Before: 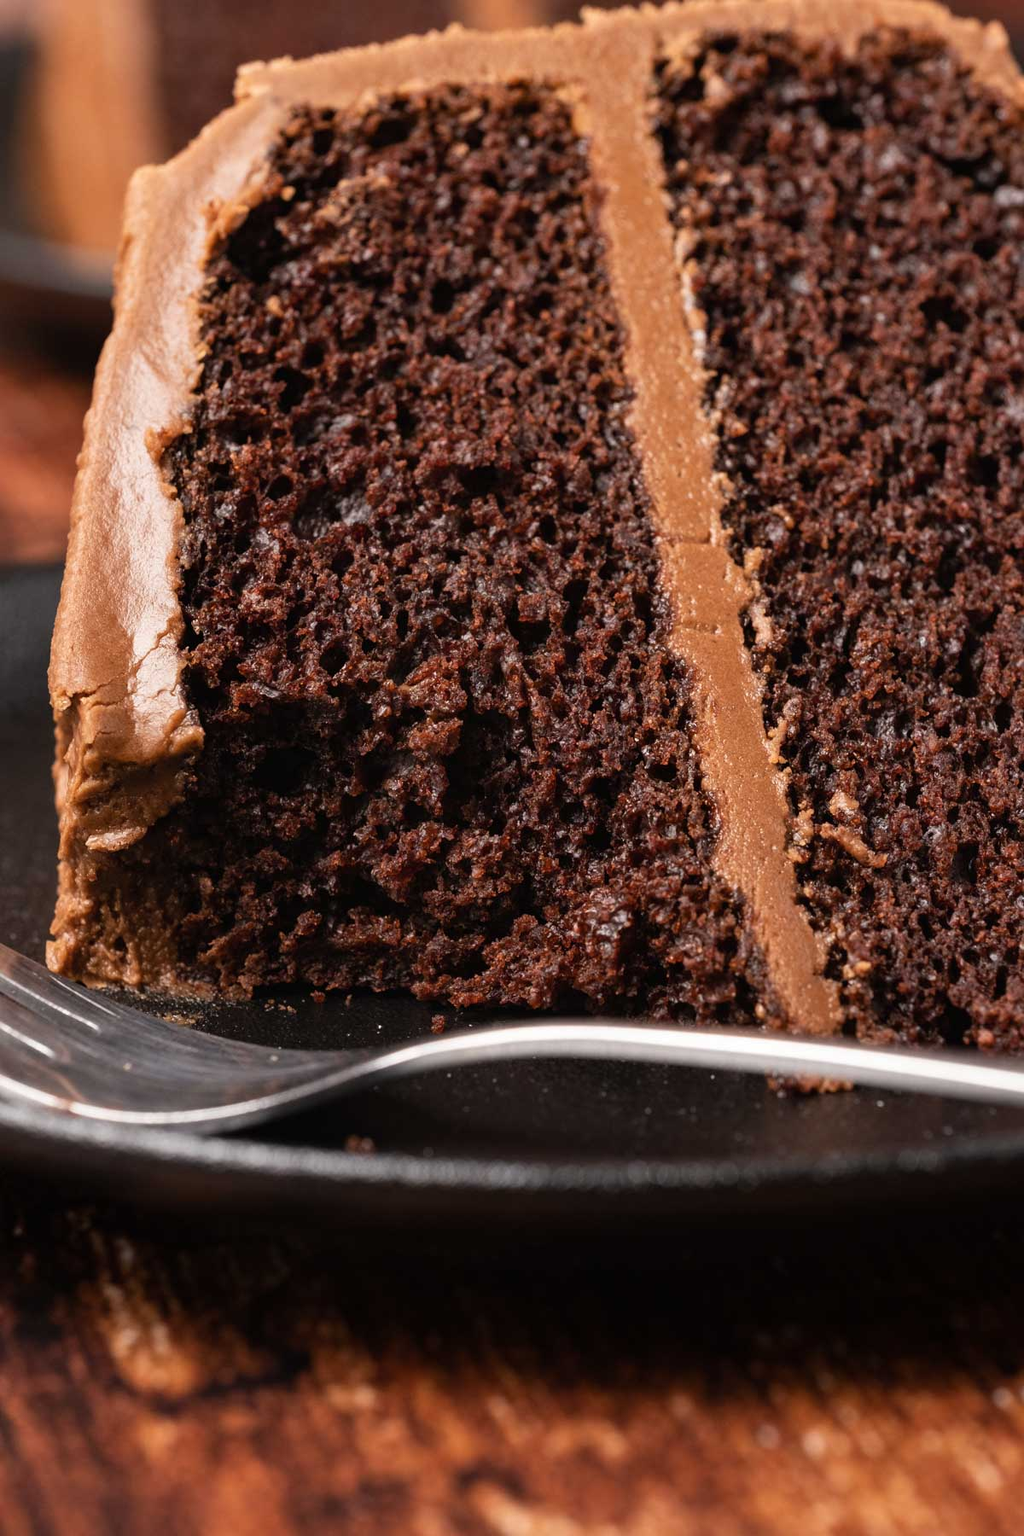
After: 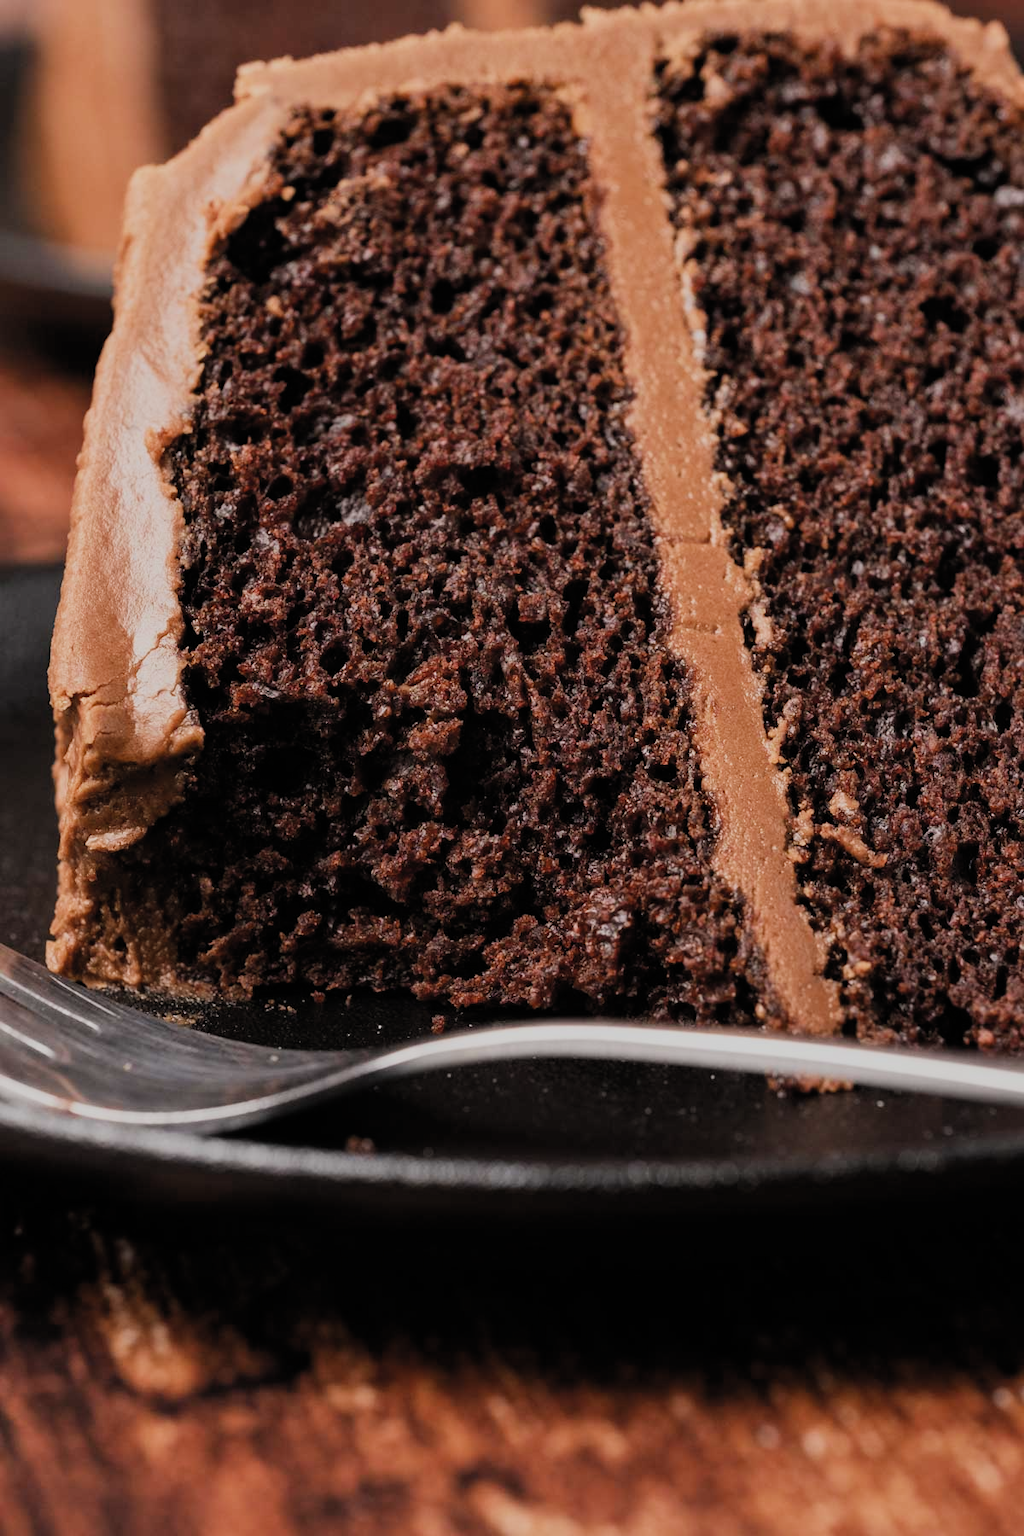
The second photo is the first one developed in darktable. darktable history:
filmic rgb: black relative exposure -7.65 EV, white relative exposure 4.56 EV, threshold 2.96 EV, hardness 3.61, contrast 1.052, color science v5 (2021), contrast in shadows safe, contrast in highlights safe, enable highlight reconstruction true
